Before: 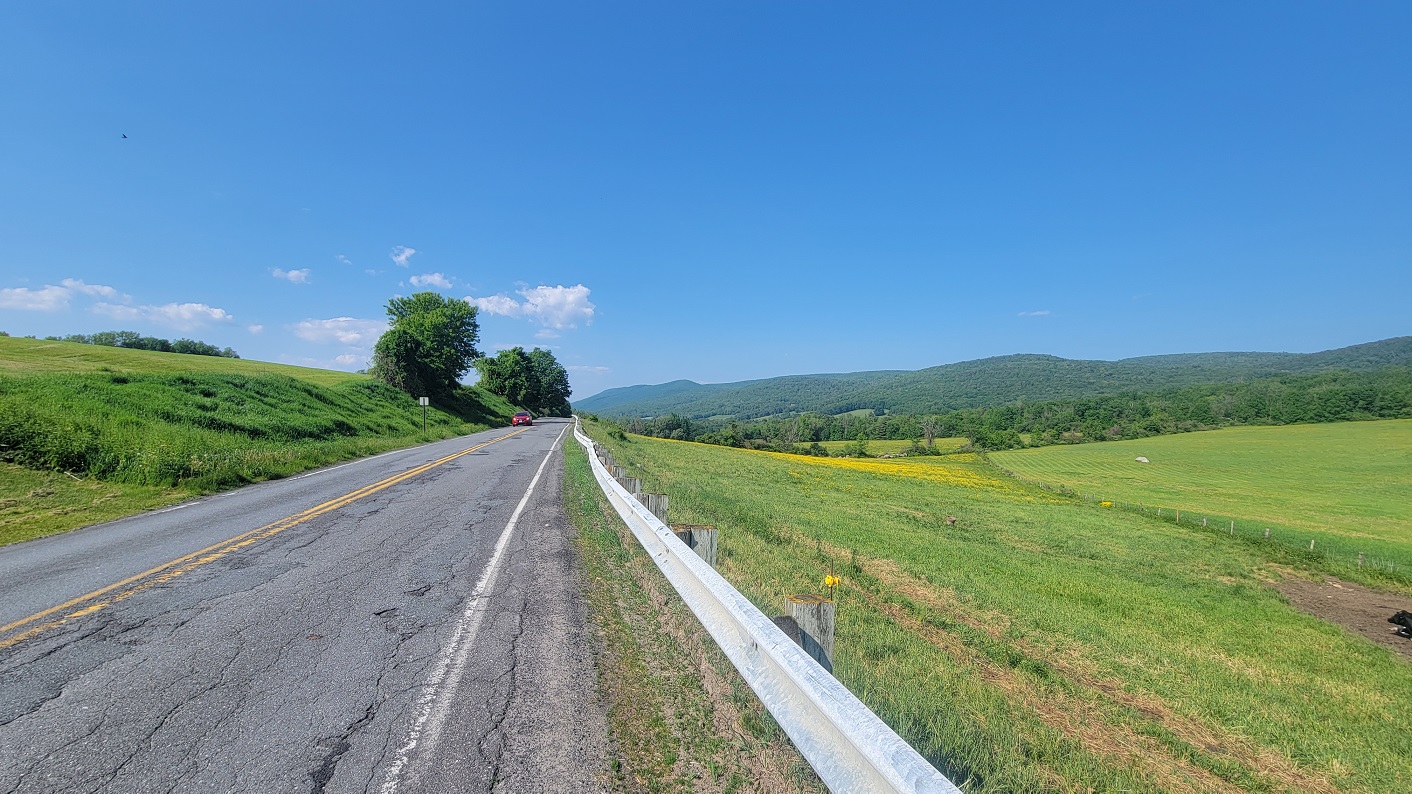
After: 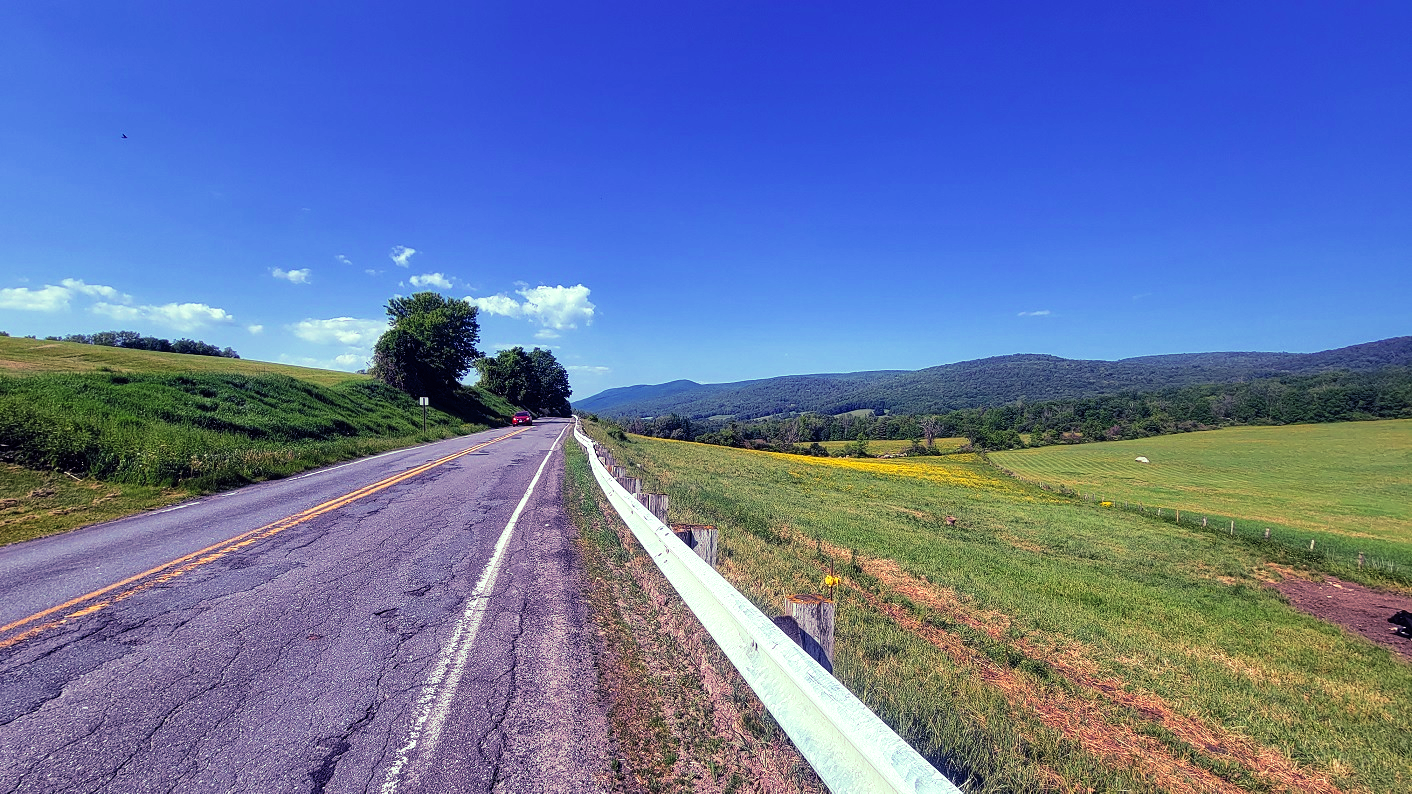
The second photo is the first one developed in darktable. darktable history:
tone curve: curves: ch0 [(0, 0) (0.003, 0.001) (0.011, 0.002) (0.025, 0.002) (0.044, 0.006) (0.069, 0.01) (0.1, 0.017) (0.136, 0.023) (0.177, 0.038) (0.224, 0.066) (0.277, 0.118) (0.335, 0.185) (0.399, 0.264) (0.468, 0.365) (0.543, 0.475) (0.623, 0.606) (0.709, 0.759) (0.801, 0.923) (0.898, 0.999) (1, 1)], preserve colors none
color look up table: target L [84.34, 86.42, 82.74, 78.23, 77.36, 77.55, 69.22, 68.08, 60.23, 41.47, 39.39, 38.21, 17.09, 200.01, 96.96, 84.39, 73.1, 69.47, 70.18, 70.78, 58.17, 56.4, 56.41, 54.58, 46.26, 45.15, 32.41, 12.81, 83.65, 67.43, 62.96, 58.28, 54.43, 54.29, 40.75, 41.17, 45.77, 40.78, 33.6, 28.73, 28.69, 9.947, 79.24, 80.65, 72.5, 59.29, 52.54, 29.31, 4.425], target a [-9.094, -8.614, -12.67, -37.15, -45.33, 0.31, -38.28, -25.23, -31.85, -25.01, -6.179, -5.887, -14.93, 0, -28.84, -4.584, 16.76, 17.88, 15.74, 11.11, 50.19, 52.29, 33.78, 50.97, 26.58, 19.54, 34.38, 18.2, 3.775, 24.65, 44.77, 56.1, 41.82, 55.65, 41.15, 36.54, 44.47, 9.029, 34.36, 36.45, 38.94, 27.39, -28.9, -17.82, -27.93, -7.792, 7.64, 18.81, 7.235], target b [33.14, 0.604, 54.03, 11.43, 47.15, 51.56, 37.26, 15.32, 37.22, 20.48, 22.11, -12.28, 5.419, 0, 18.5, 17.26, 5.412, 41.37, 21.57, 0.403, 7.297, 46.89, 3.822, 34.92, 29.05, 7.174, 34.92, 11.44, -3.695, -25.6, -19.28, -17.93, -13.83, -47.08, -64.91, -48.51, 8.017, -14.13, -16.83, -52.8, -52.86, -35.14, -11.8, -7.653, -1.388, -10.48, -31.84, -40.01, -22.83], num patches 49
